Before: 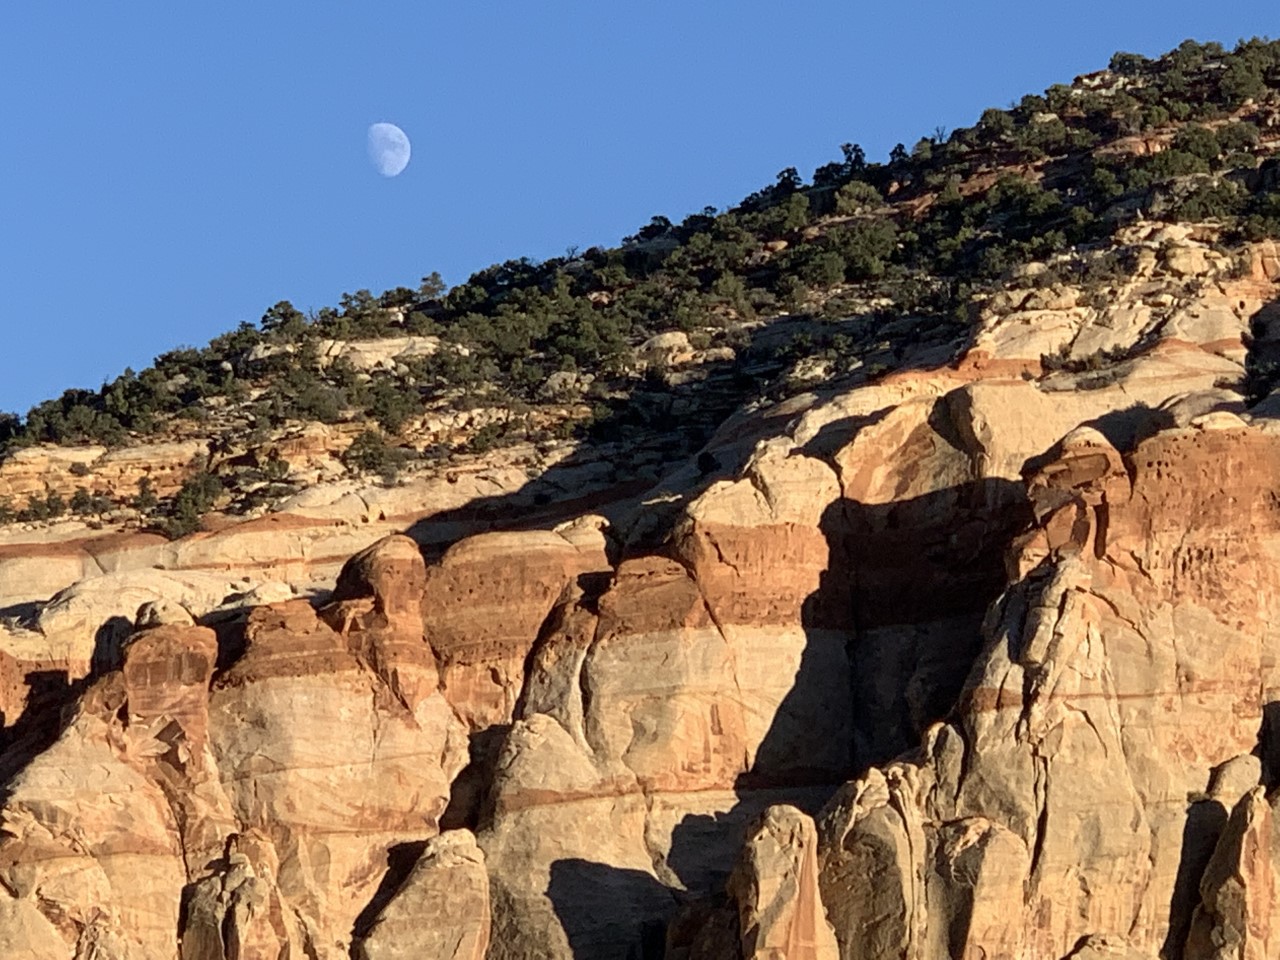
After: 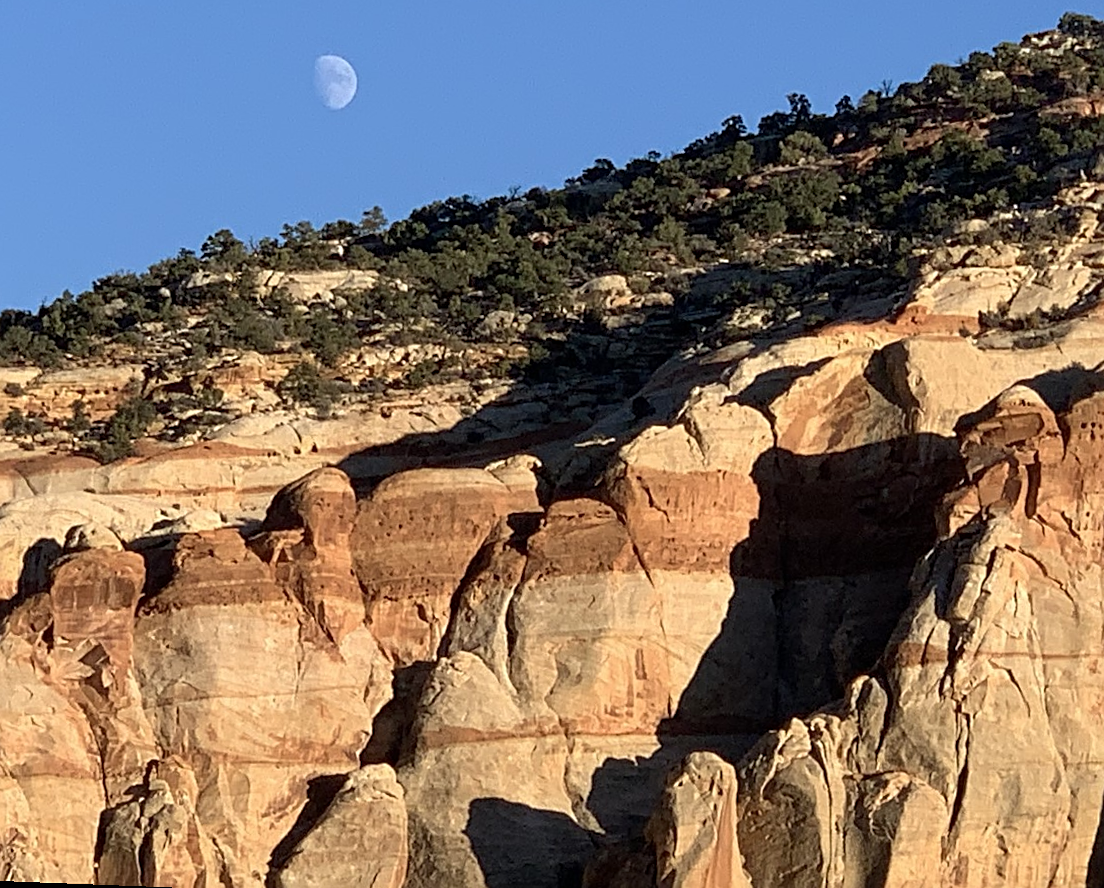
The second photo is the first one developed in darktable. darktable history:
crop: left 6.446%, top 8.188%, right 9.538%, bottom 3.548%
rotate and perspective: rotation 2.17°, automatic cropping off
sharpen: on, module defaults
